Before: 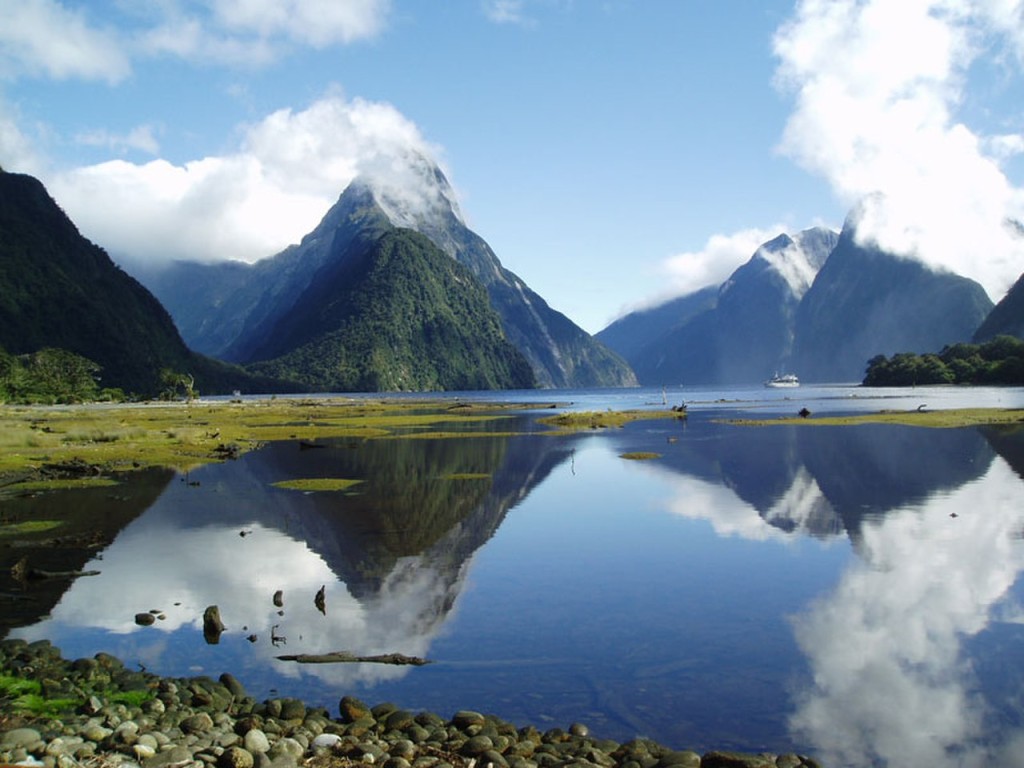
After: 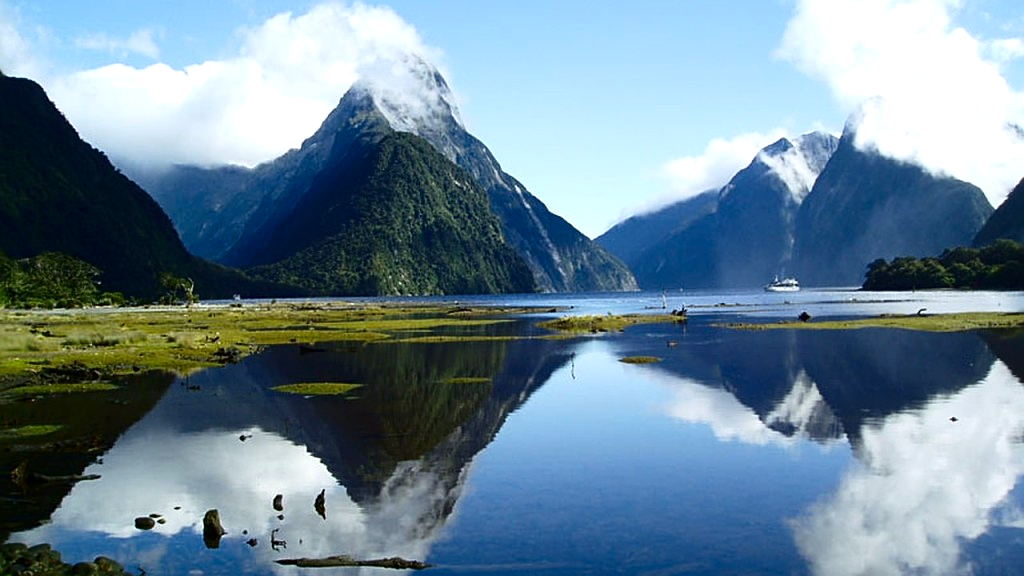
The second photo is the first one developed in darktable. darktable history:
white balance: red 0.982, blue 1.018
crop and rotate: top 12.5%, bottom 12.5%
contrast brightness saturation: contrast 0.2, brightness -0.11, saturation 0.1
sharpen: on, module defaults
exposure: exposure 0.2 EV, compensate highlight preservation false
